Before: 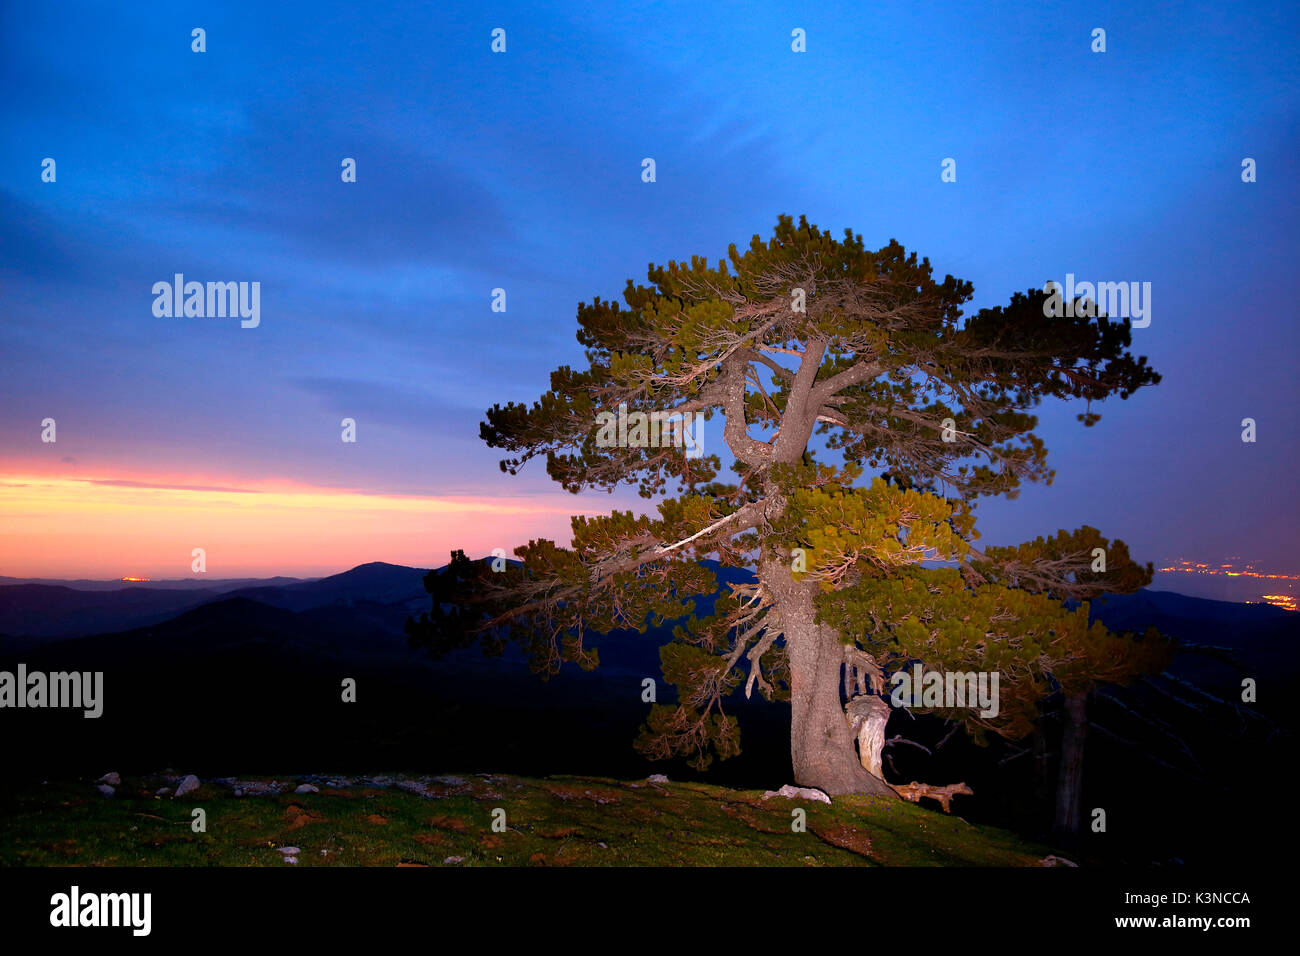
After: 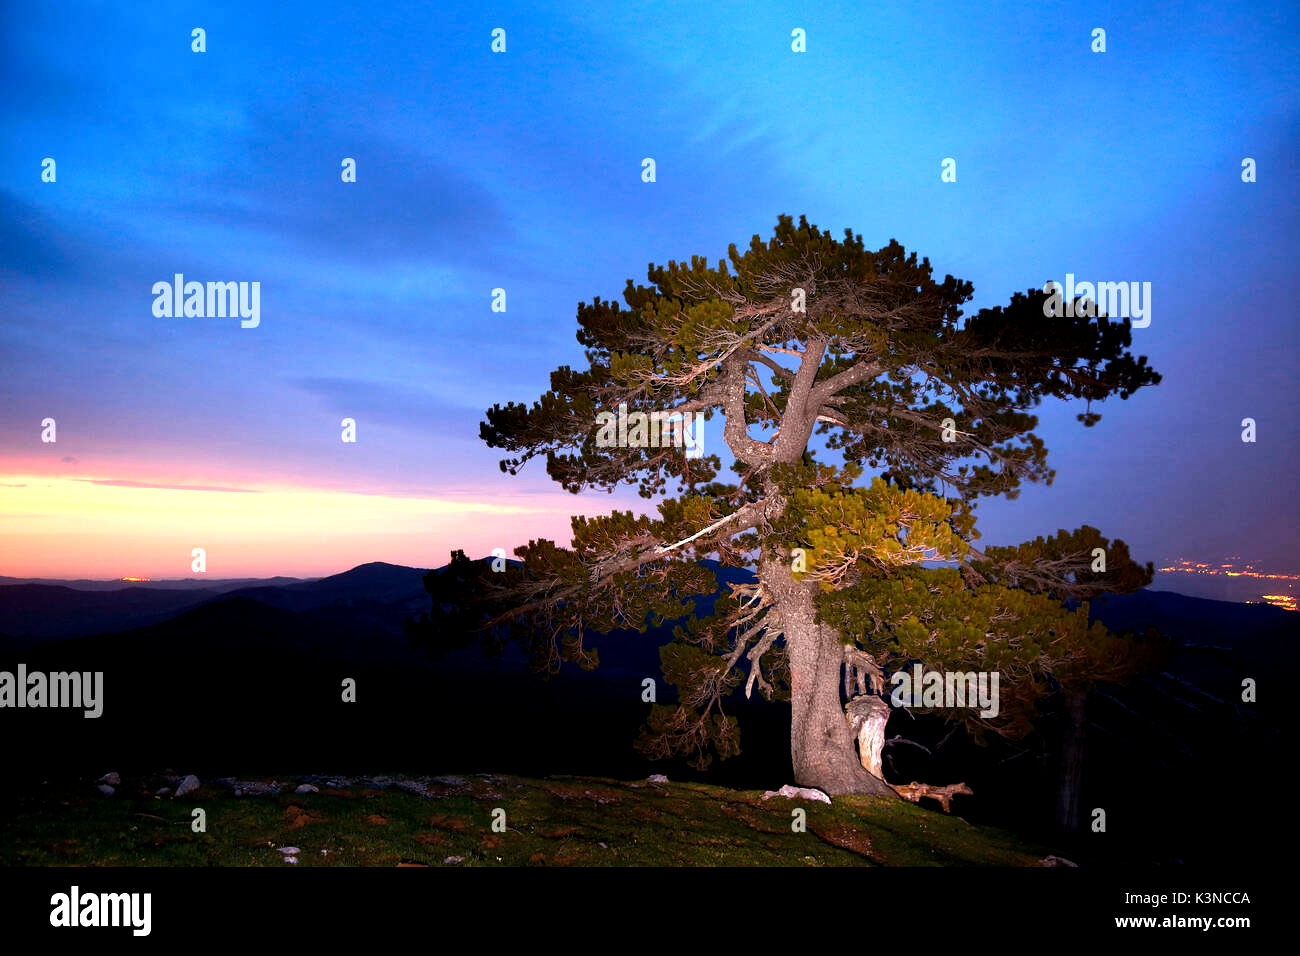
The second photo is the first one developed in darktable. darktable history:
local contrast: highlights 103%, shadows 102%, detail 120%, midtone range 0.2
tone equalizer: -8 EV -0.736 EV, -7 EV -0.681 EV, -6 EV -0.621 EV, -5 EV -0.408 EV, -3 EV 0.396 EV, -2 EV 0.6 EV, -1 EV 0.693 EV, +0 EV 0.732 EV, edges refinement/feathering 500, mask exposure compensation -1.57 EV, preserve details no
